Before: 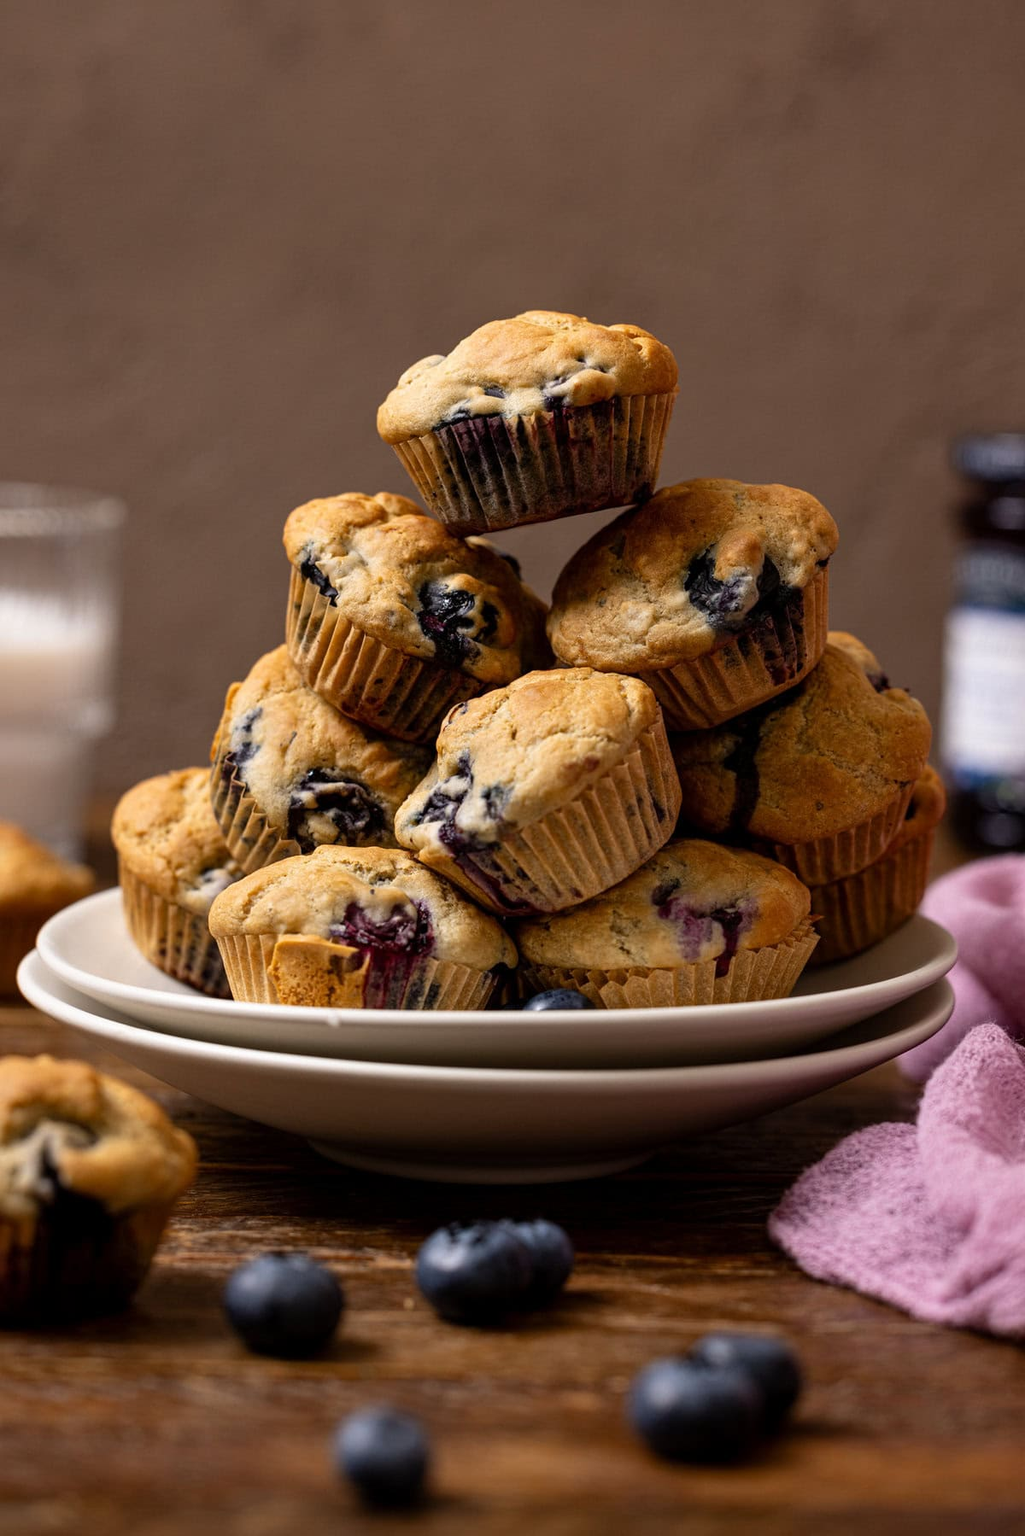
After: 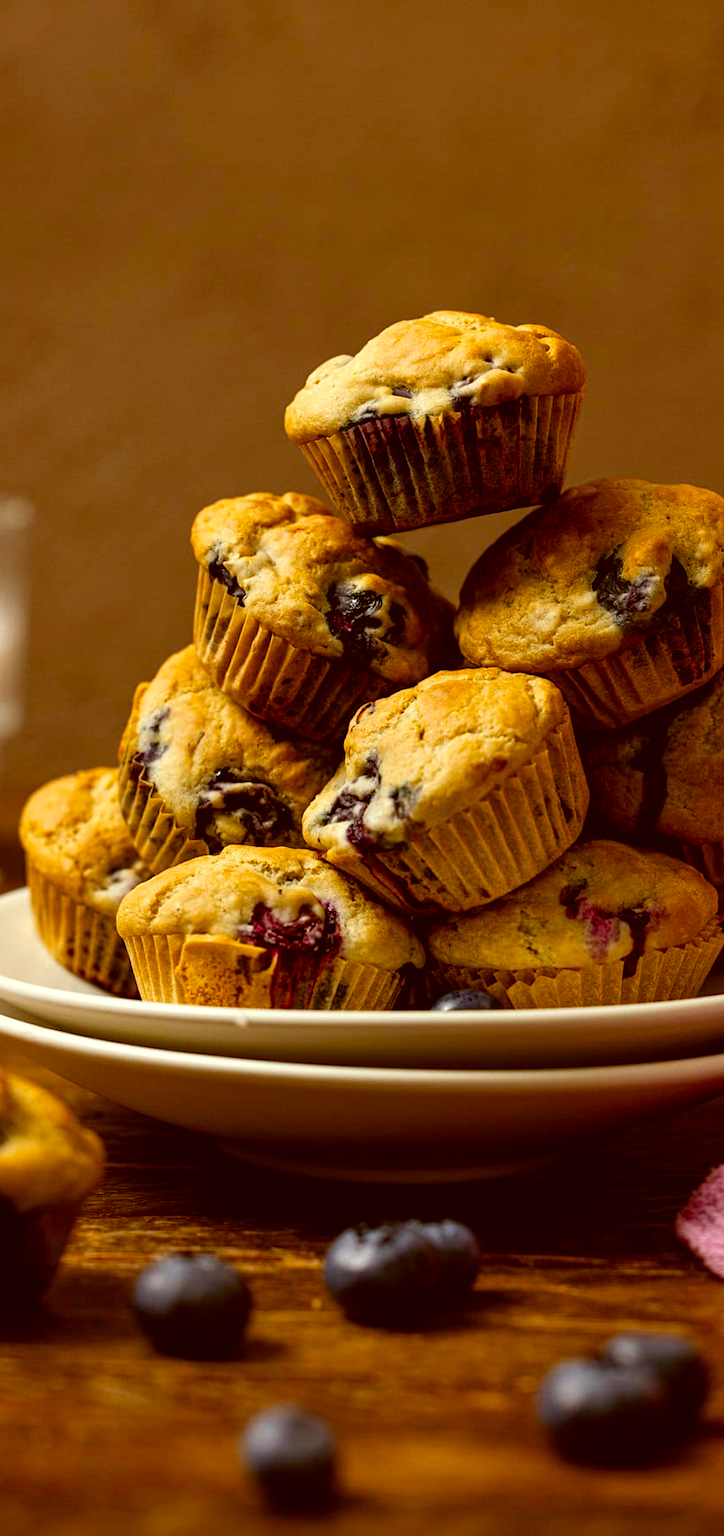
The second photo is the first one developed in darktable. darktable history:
crop and rotate: left 9.061%, right 20.142%
color balance rgb: perceptual saturation grading › global saturation 45%, perceptual saturation grading › highlights -25%, perceptual saturation grading › shadows 50%, perceptual brilliance grading › global brilliance 3%, global vibrance 3%
color correction: highlights a* -5.3, highlights b* 9.8, shadows a* 9.8, shadows b* 24.26
